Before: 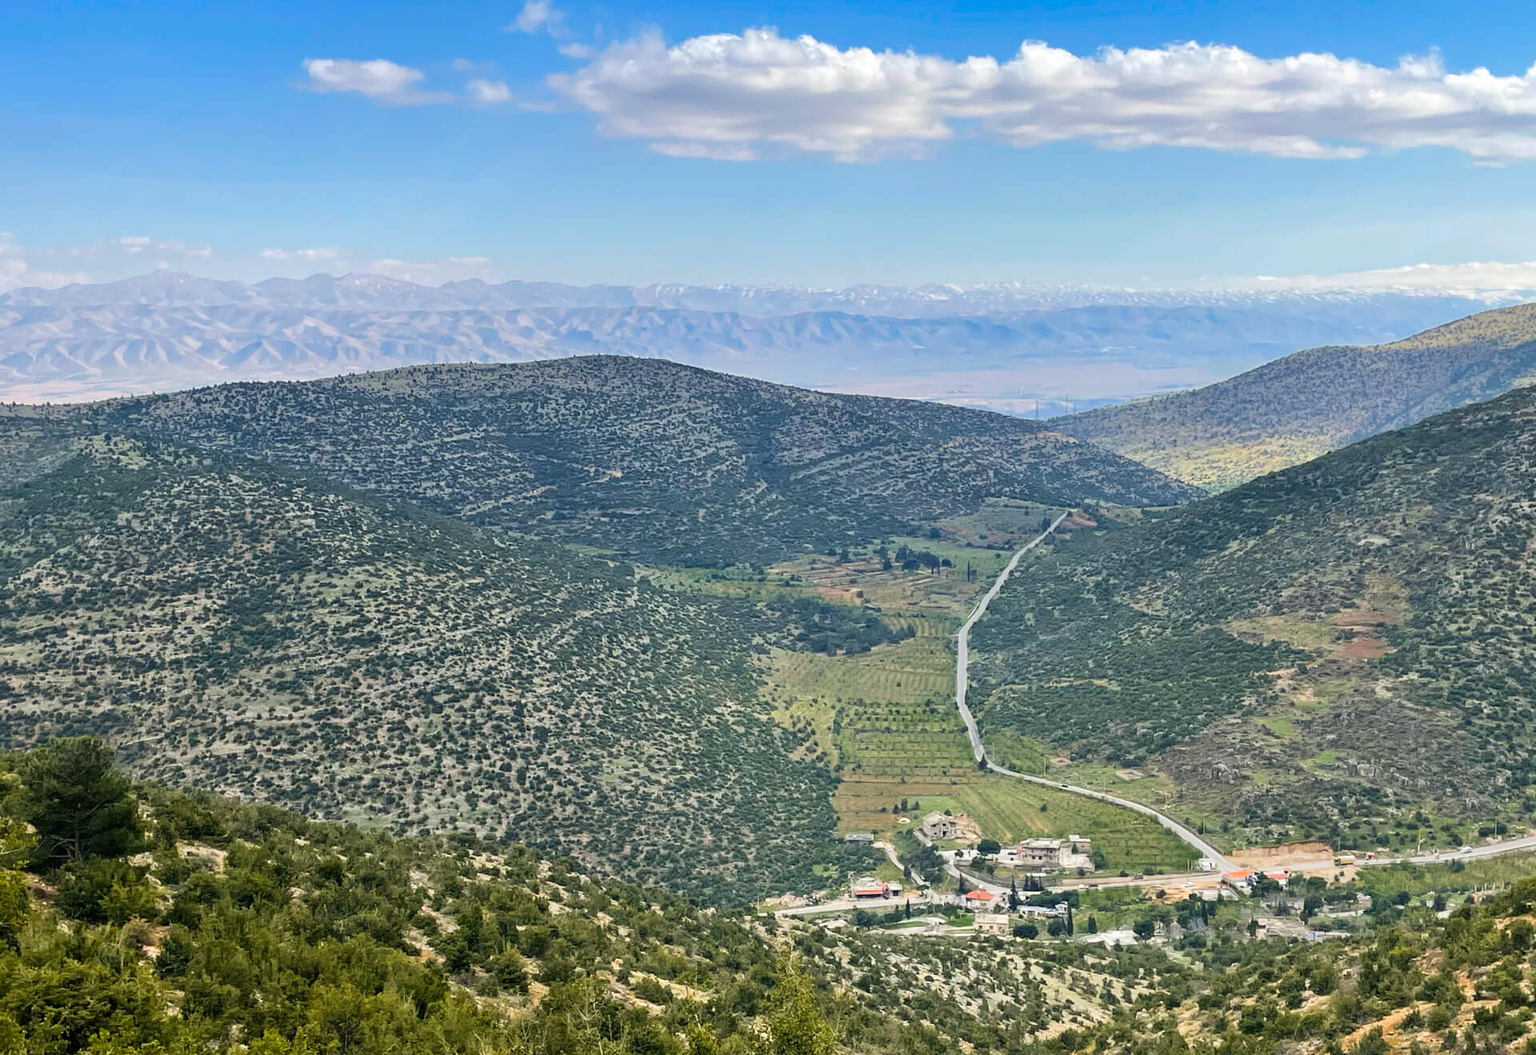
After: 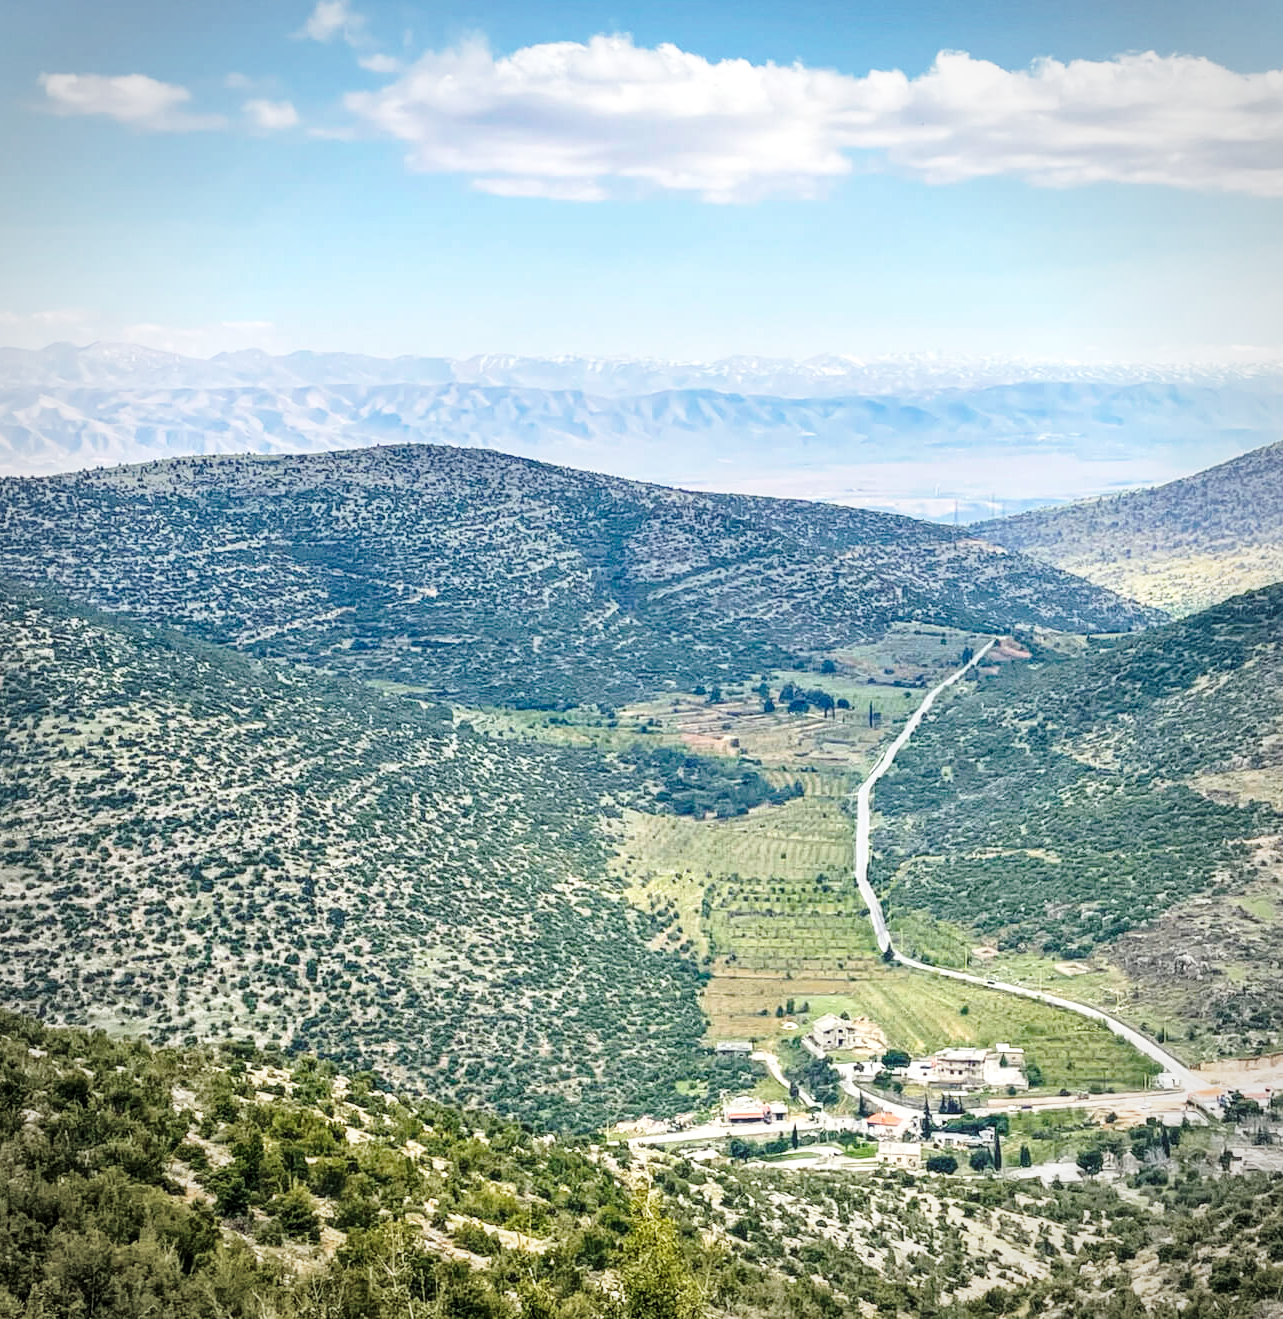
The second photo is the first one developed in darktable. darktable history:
local contrast: on, module defaults
base curve: curves: ch0 [(0, 0) (0.036, 0.037) (0.121, 0.228) (0.46, 0.76) (0.859, 0.983) (1, 1)], preserve colors none
vignetting: fall-off radius 45%, brightness -0.33
crop and rotate: left 17.732%, right 15.423%
